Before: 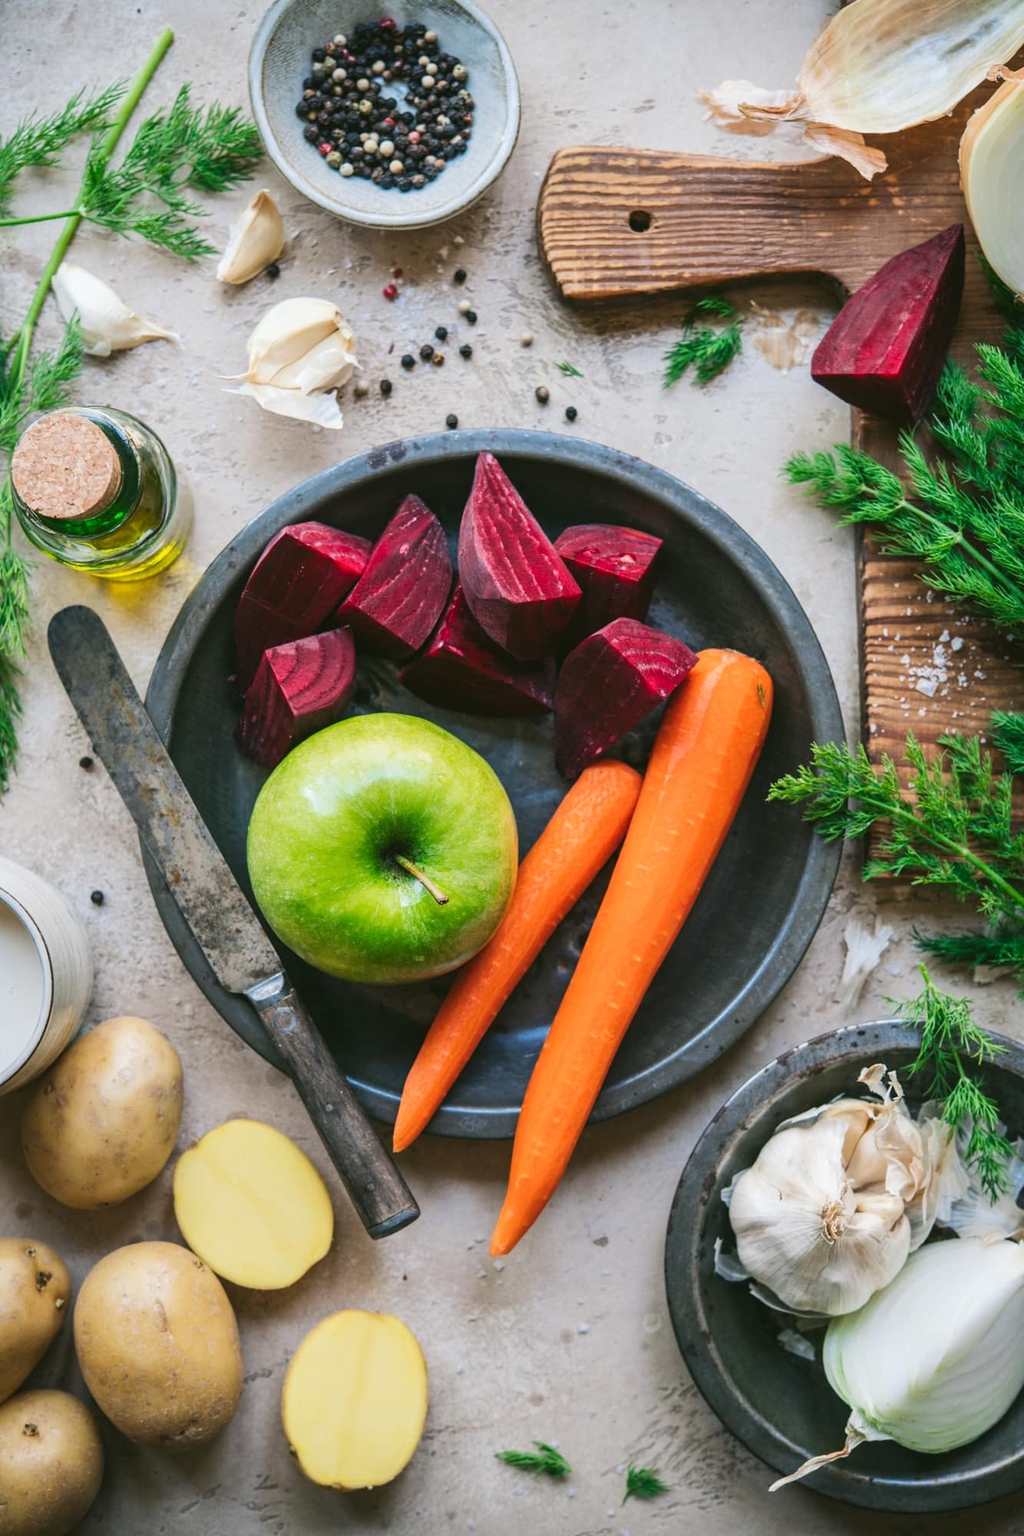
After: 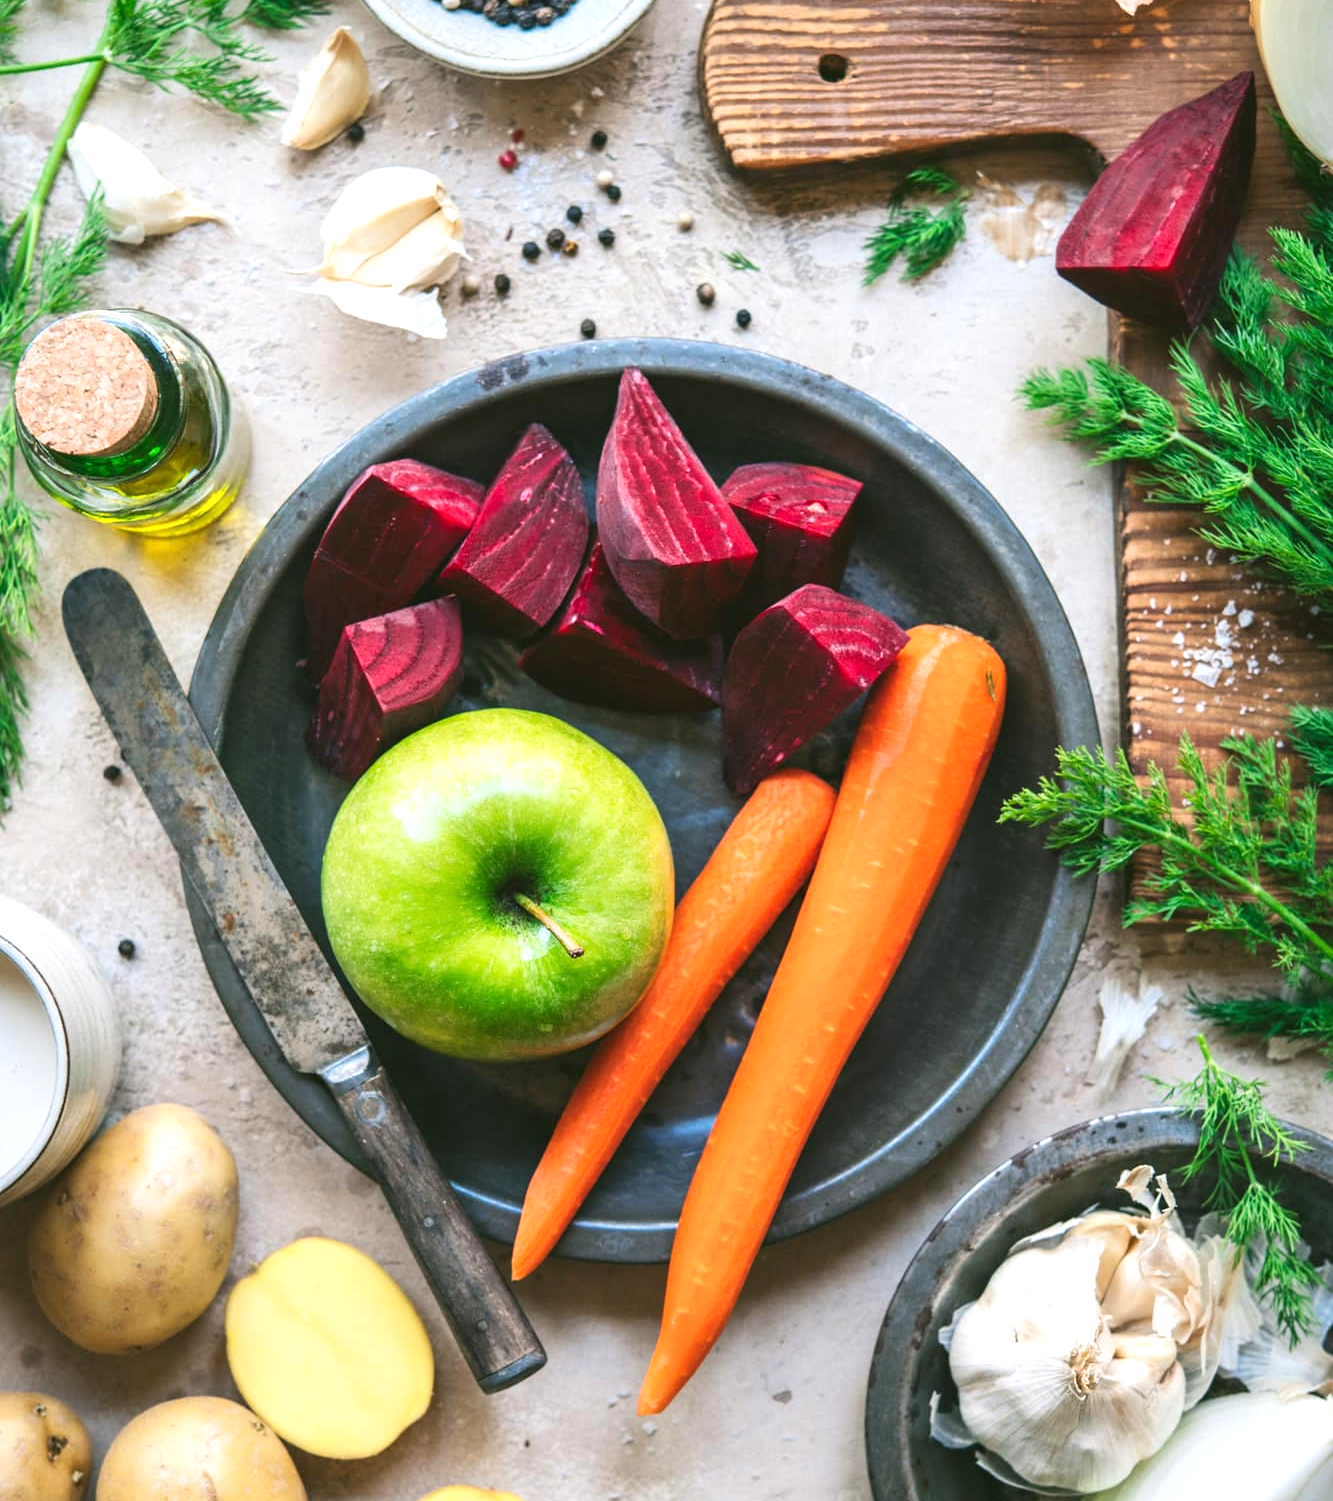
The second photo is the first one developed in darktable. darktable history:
crop: top 11.016%, bottom 13.909%
exposure: black level correction 0, exposure 0.499 EV, compensate highlight preservation false
